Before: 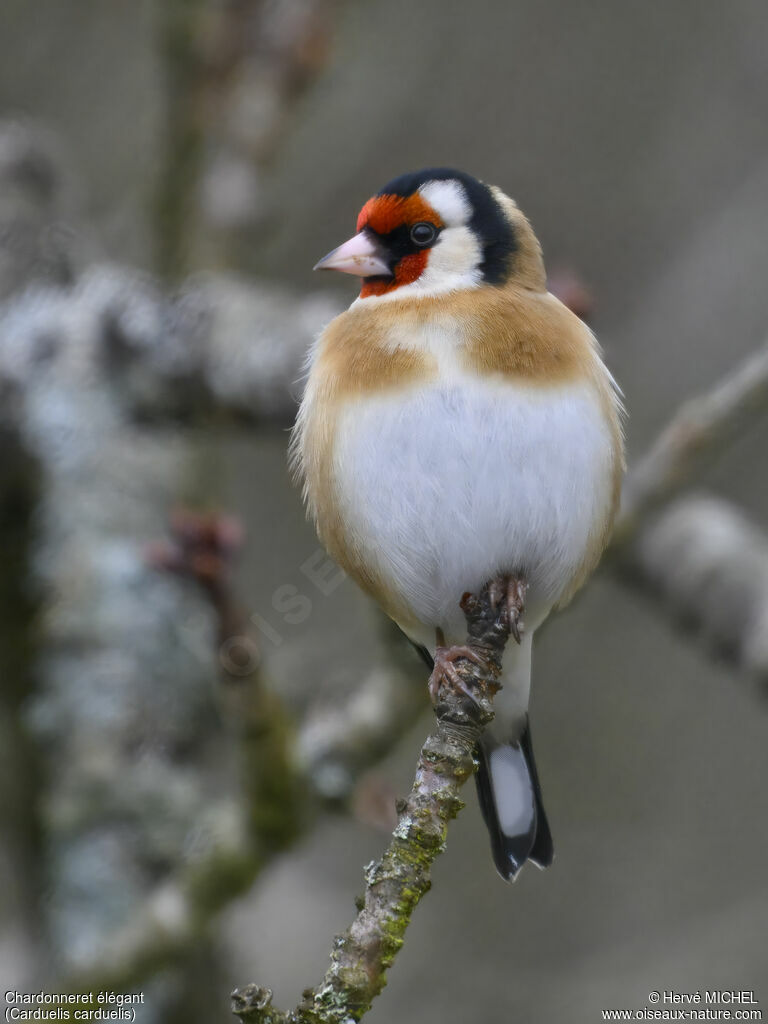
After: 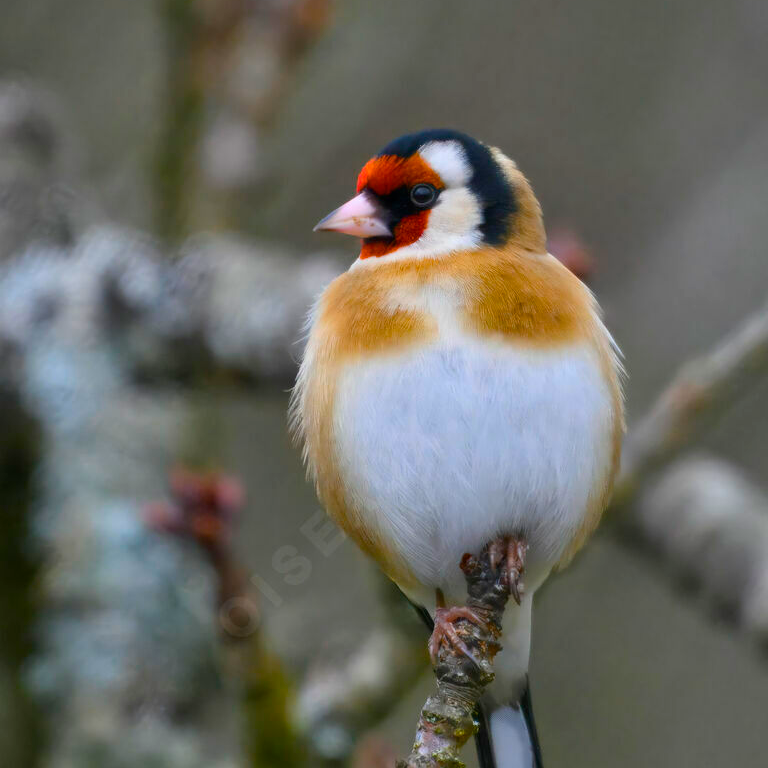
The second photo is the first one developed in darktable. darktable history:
crop: top 3.857%, bottom 21.132%
color balance rgb: linear chroma grading › global chroma 15%, perceptual saturation grading › global saturation 30%
